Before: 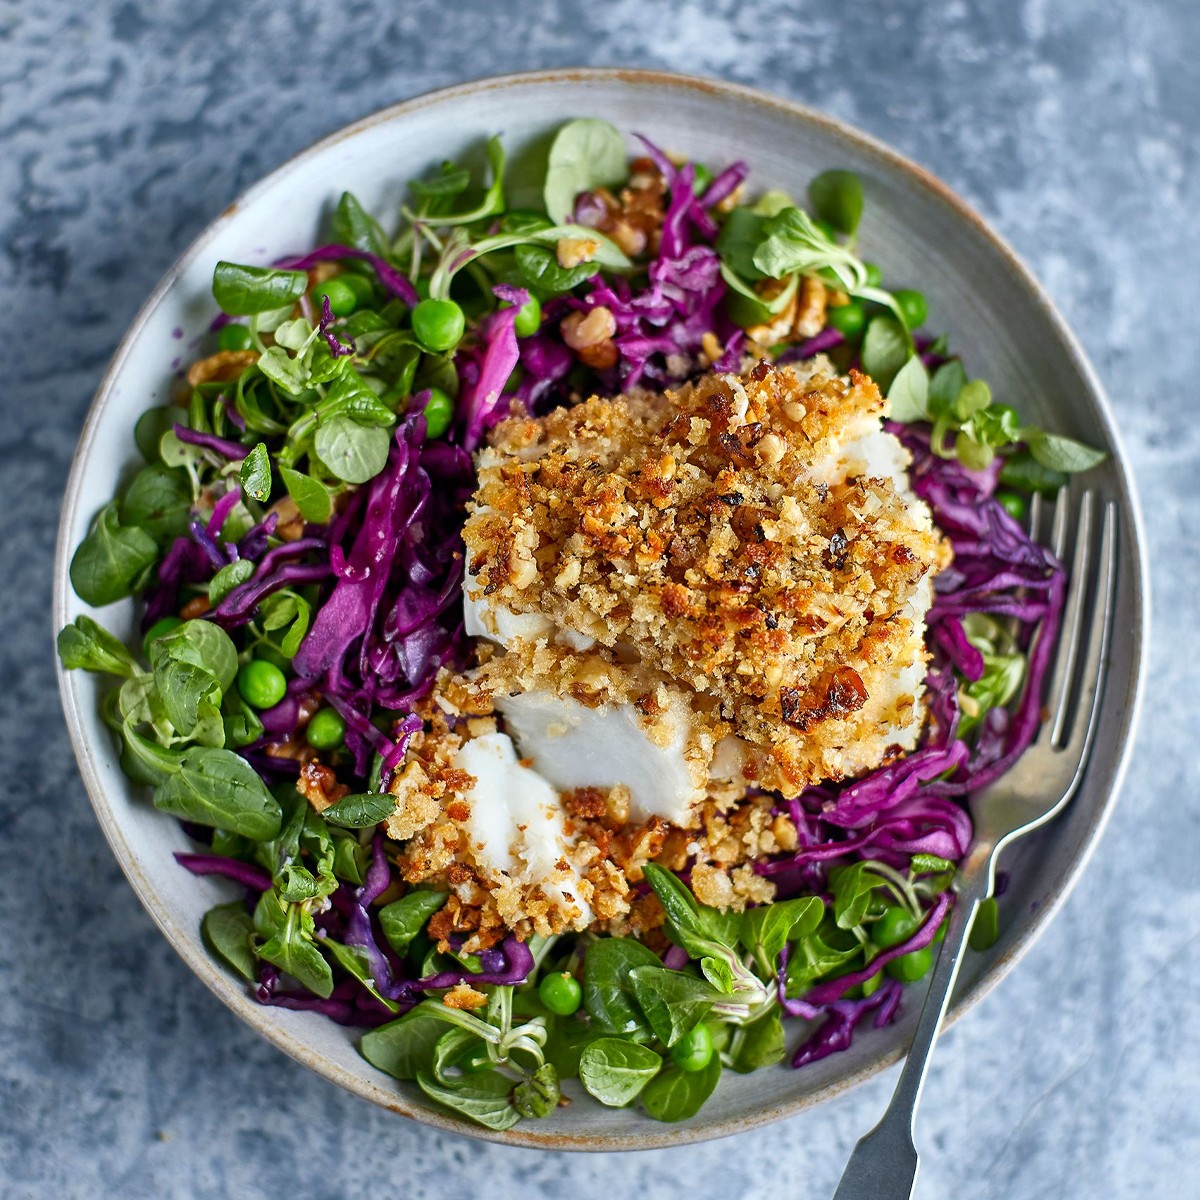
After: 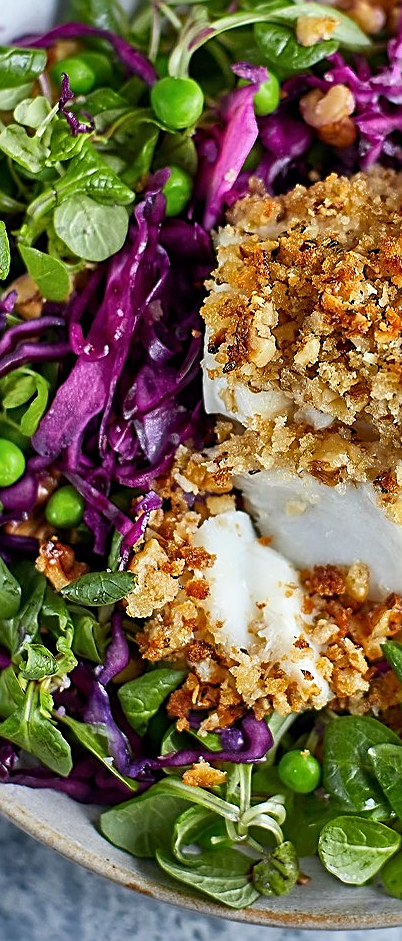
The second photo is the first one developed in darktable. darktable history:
shadows and highlights: soften with gaussian
crop and rotate: left 21.77%, top 18.528%, right 44.676%, bottom 2.997%
sharpen: amount 0.575
